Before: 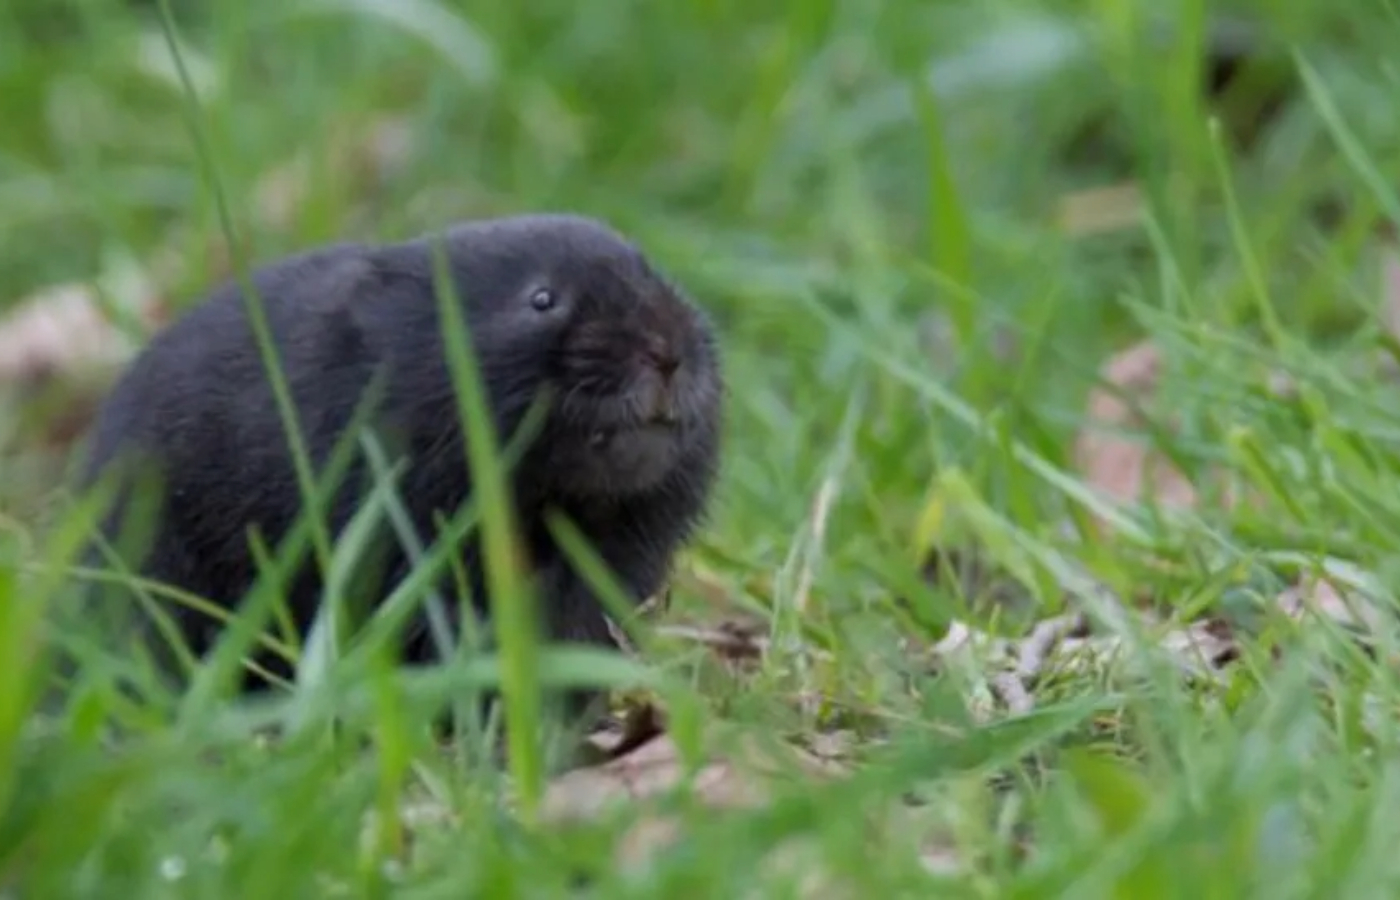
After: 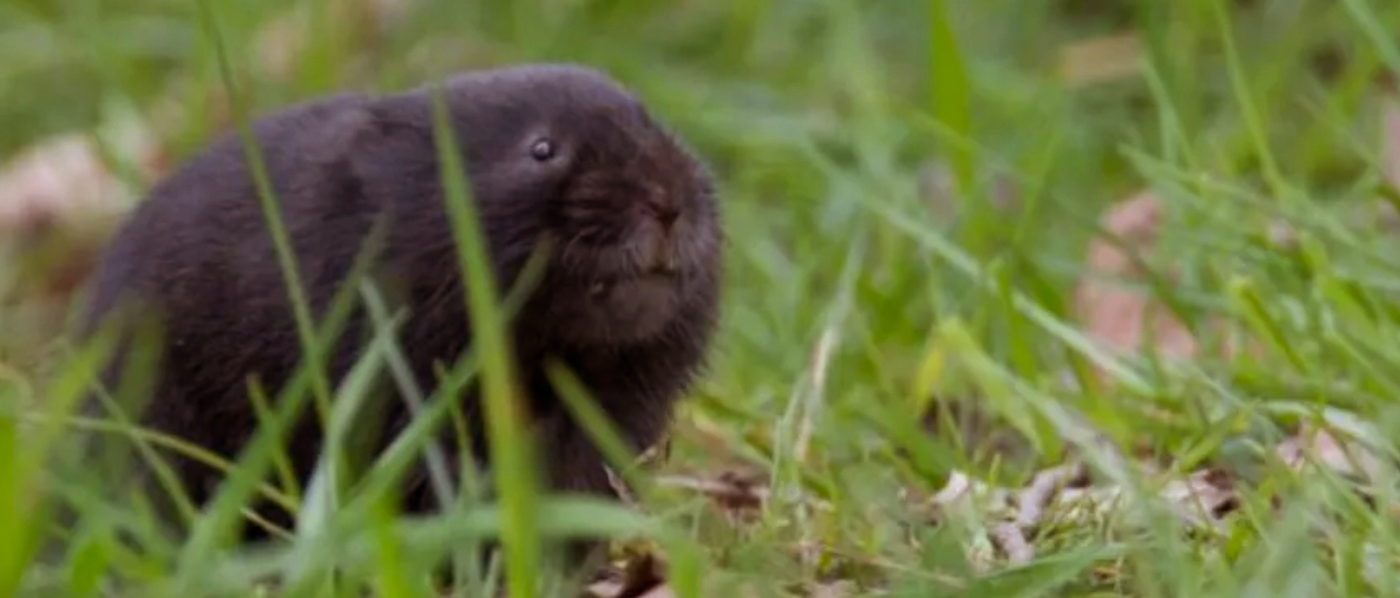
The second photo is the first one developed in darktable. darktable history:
rgb levels: mode RGB, independent channels, levels [[0, 0.5, 1], [0, 0.521, 1], [0, 0.536, 1]]
crop: top 16.727%, bottom 16.727%
